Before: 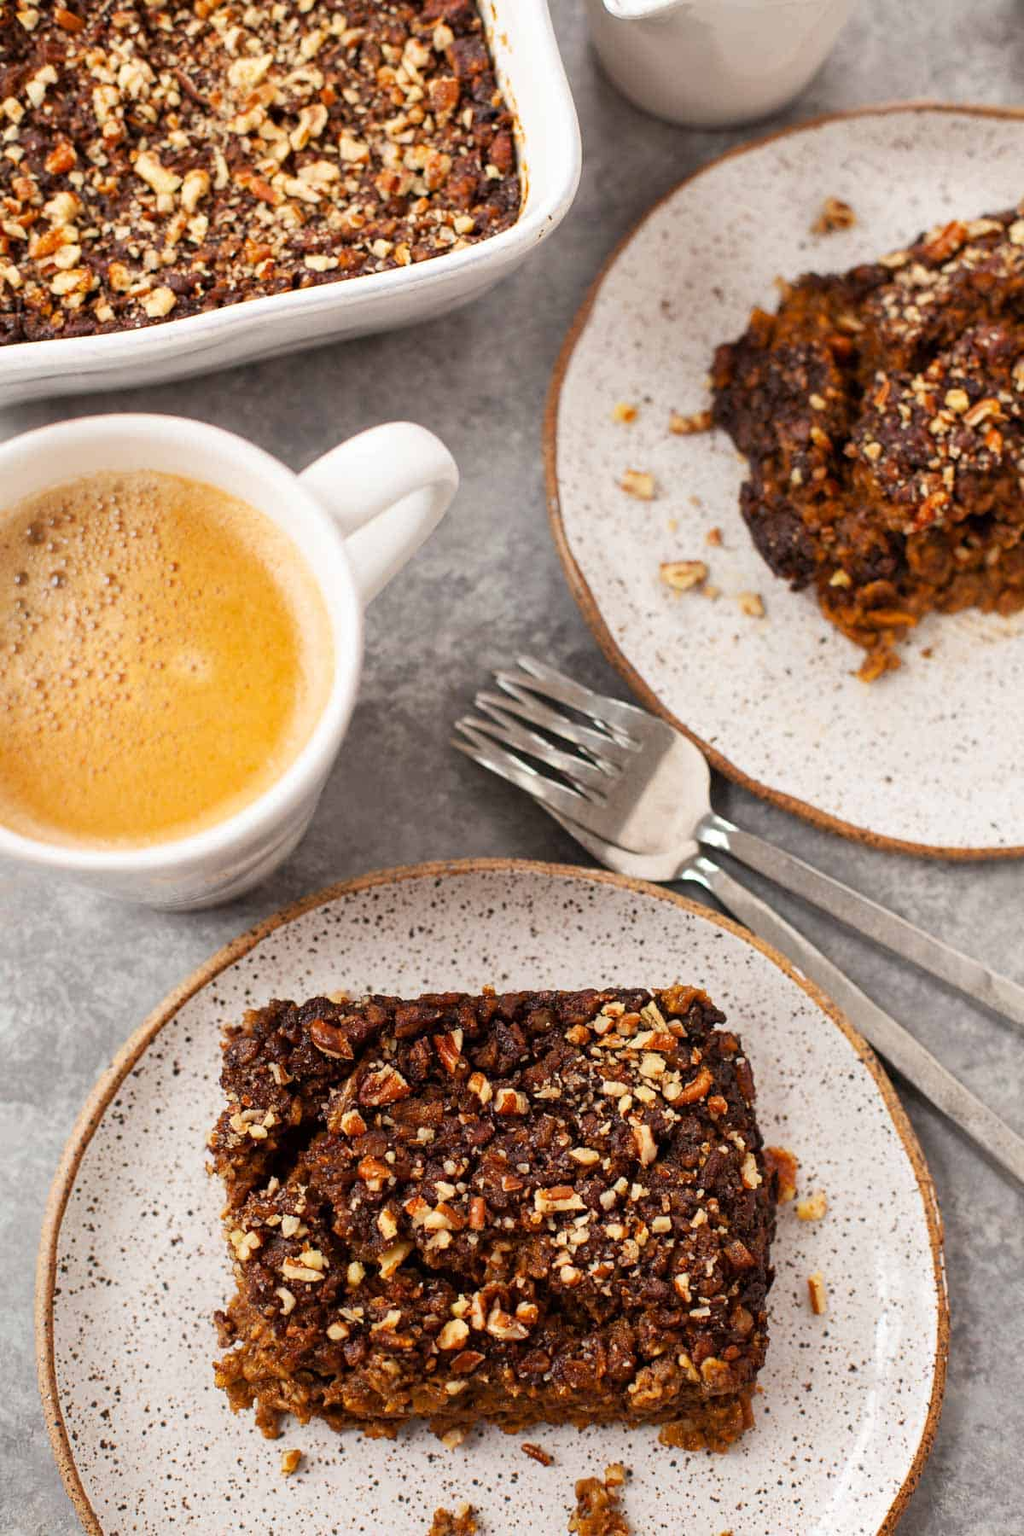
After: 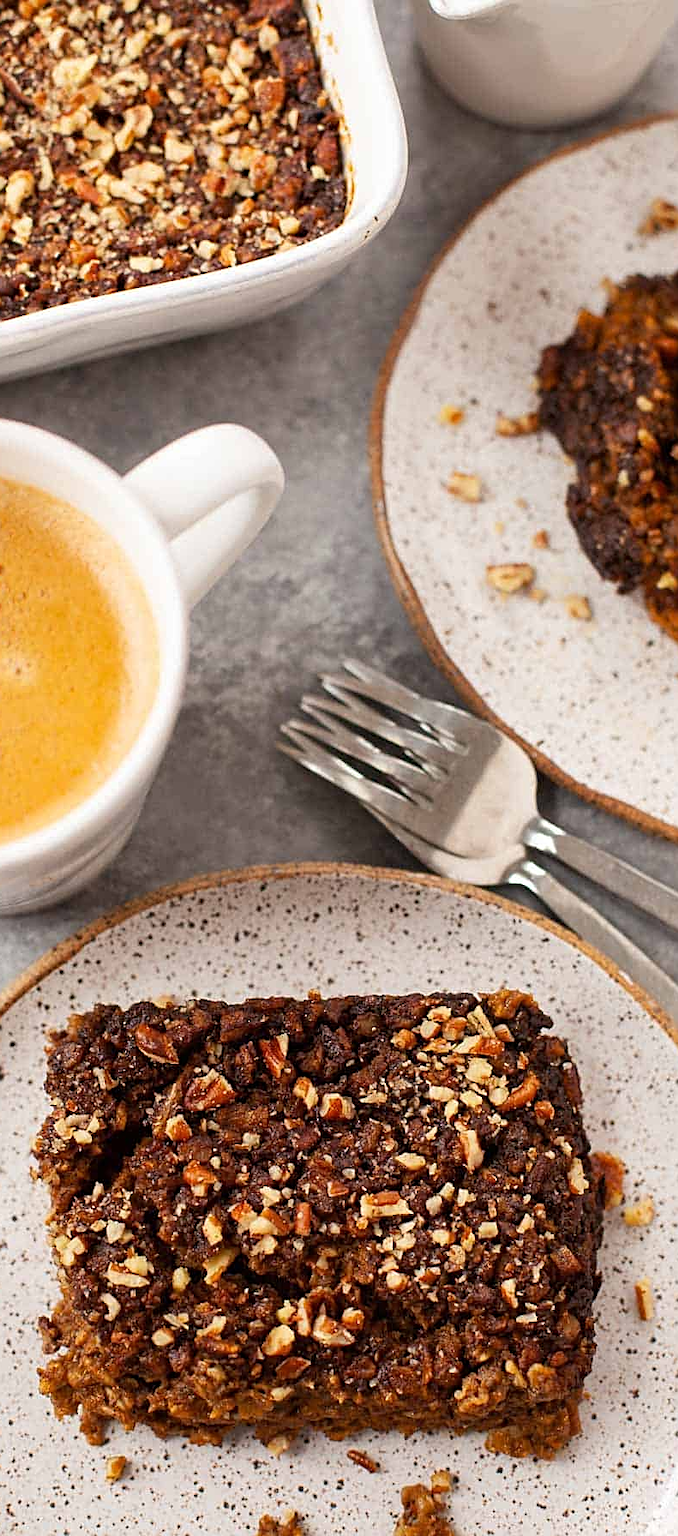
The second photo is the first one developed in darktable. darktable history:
crop: left 17.233%, right 16.128%
sharpen: on, module defaults
